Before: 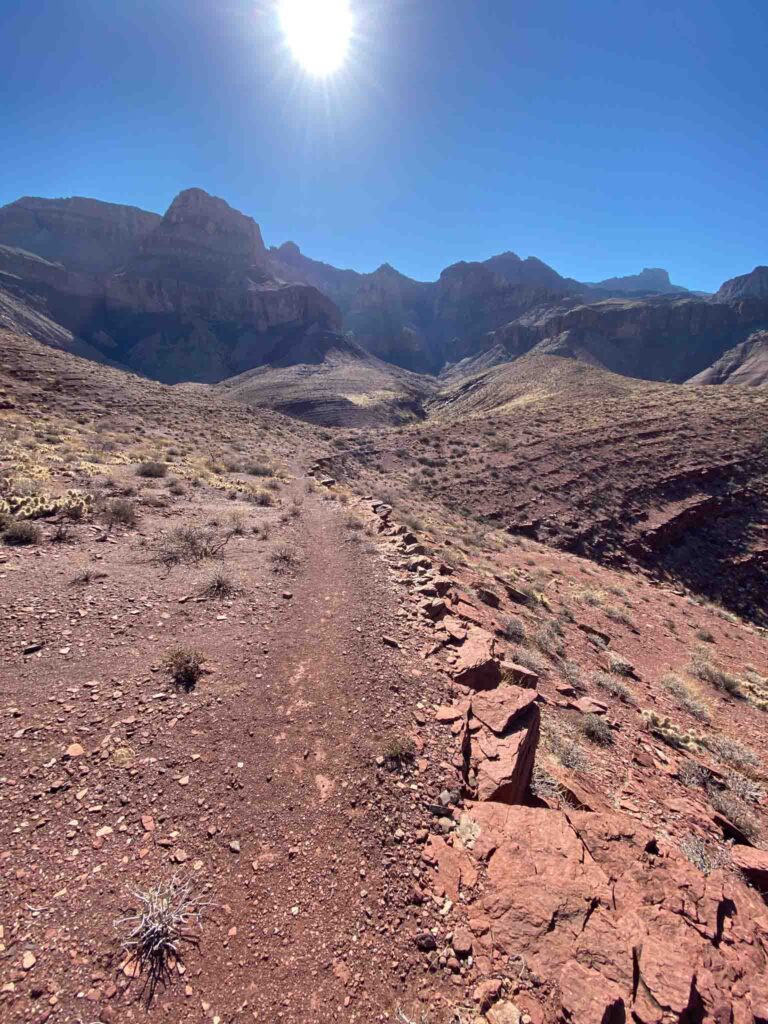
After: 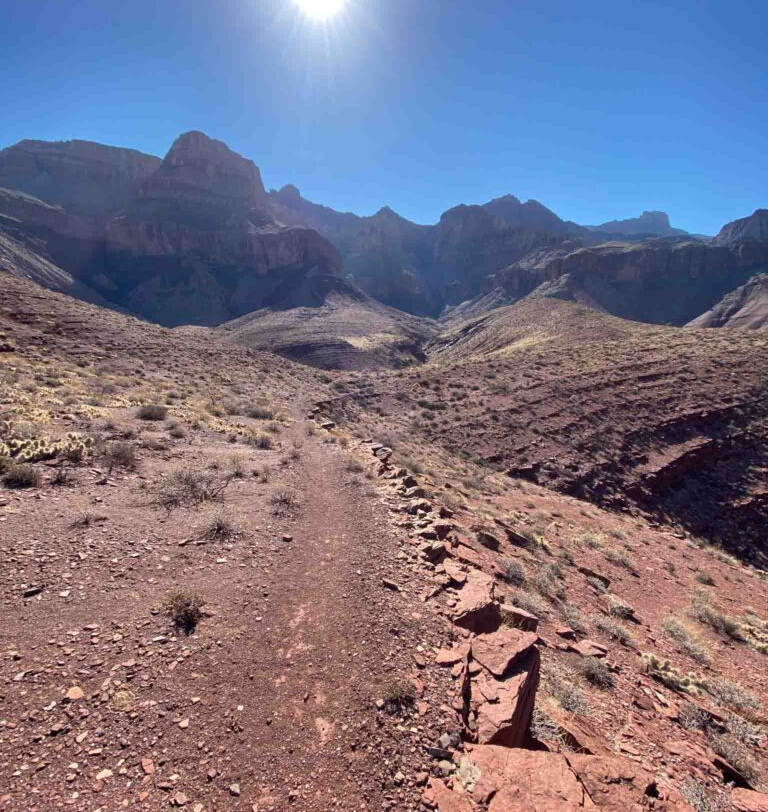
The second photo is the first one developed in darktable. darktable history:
crop and rotate: top 5.649%, bottom 14.993%
